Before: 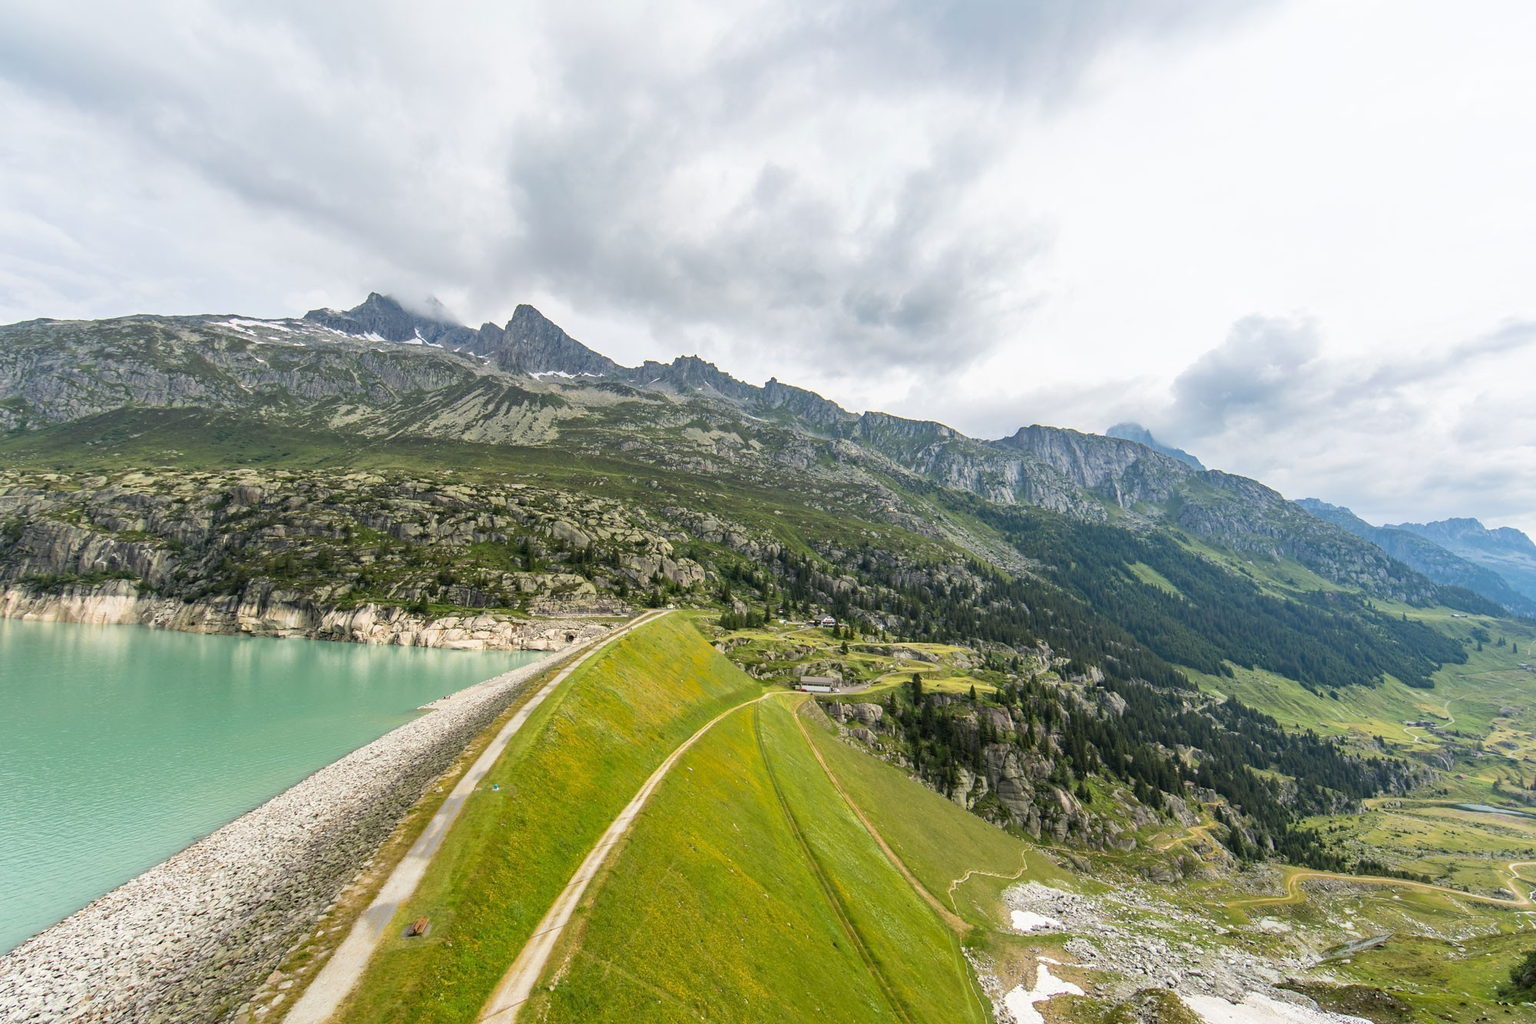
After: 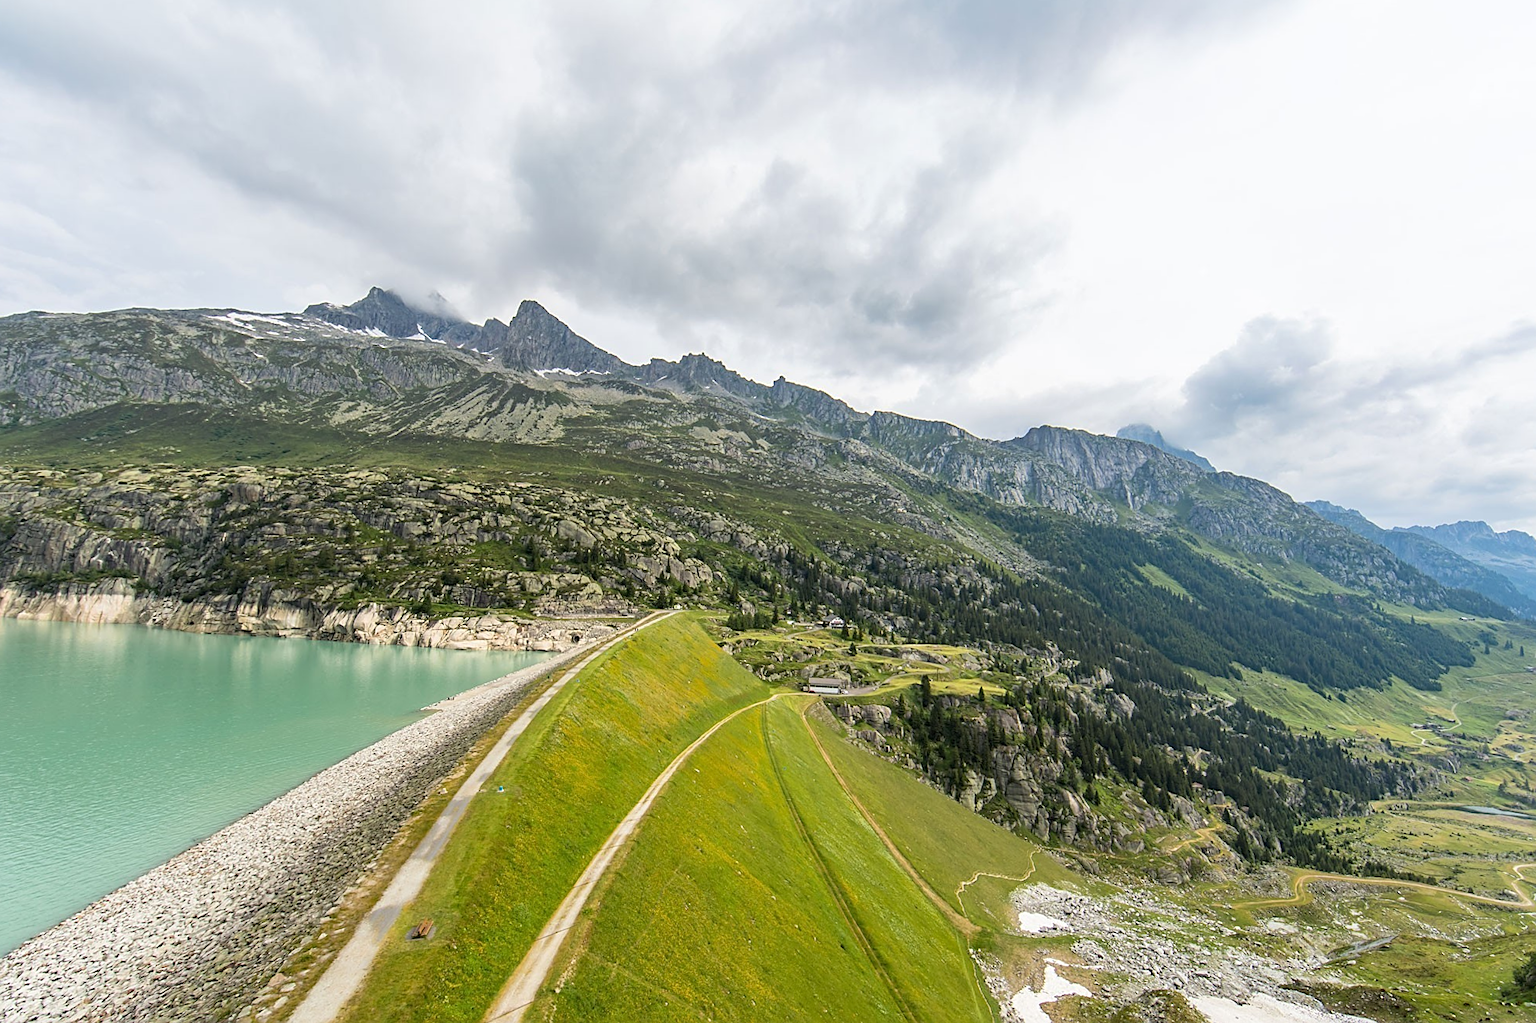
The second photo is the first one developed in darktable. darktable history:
sharpen: on, module defaults
rotate and perspective: rotation 0.174°, lens shift (vertical) 0.013, lens shift (horizontal) 0.019, shear 0.001, automatic cropping original format, crop left 0.007, crop right 0.991, crop top 0.016, crop bottom 0.997
